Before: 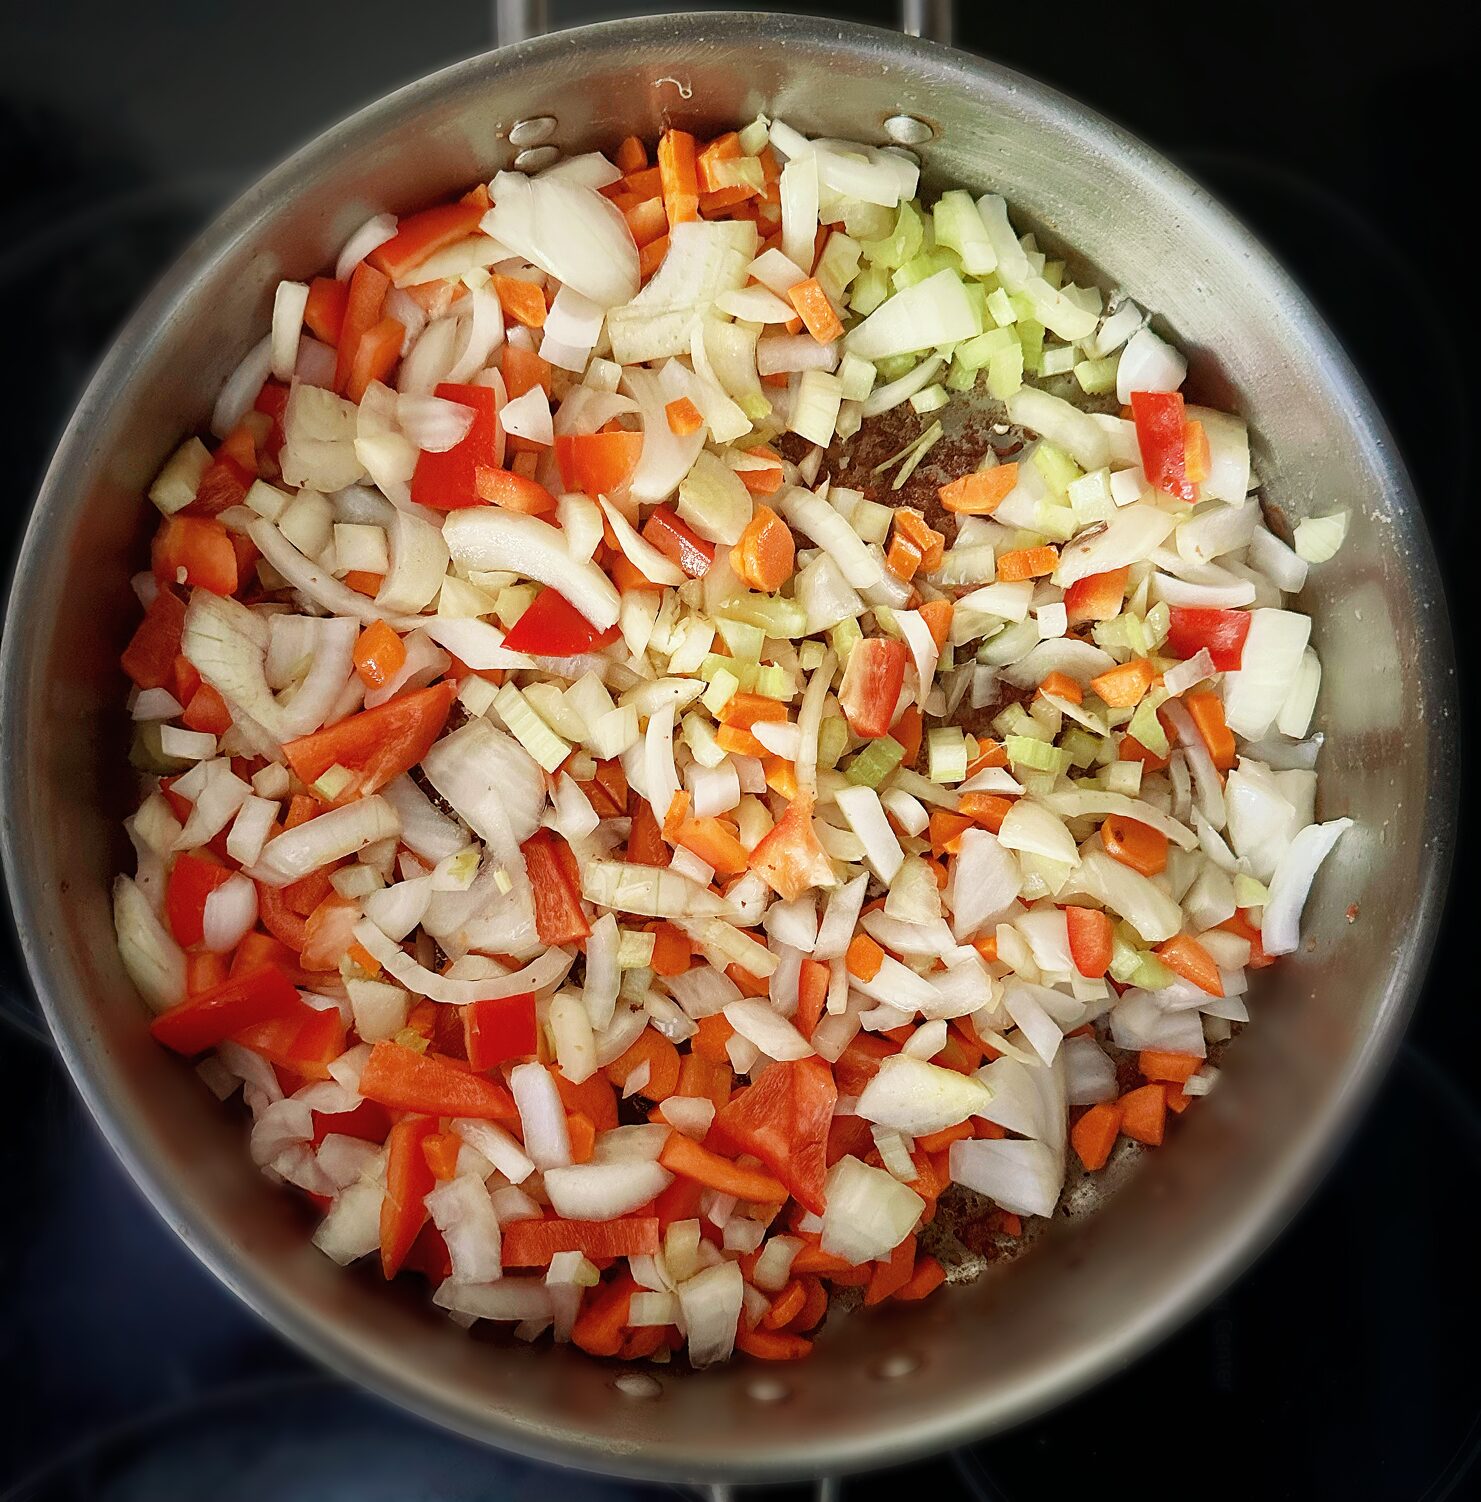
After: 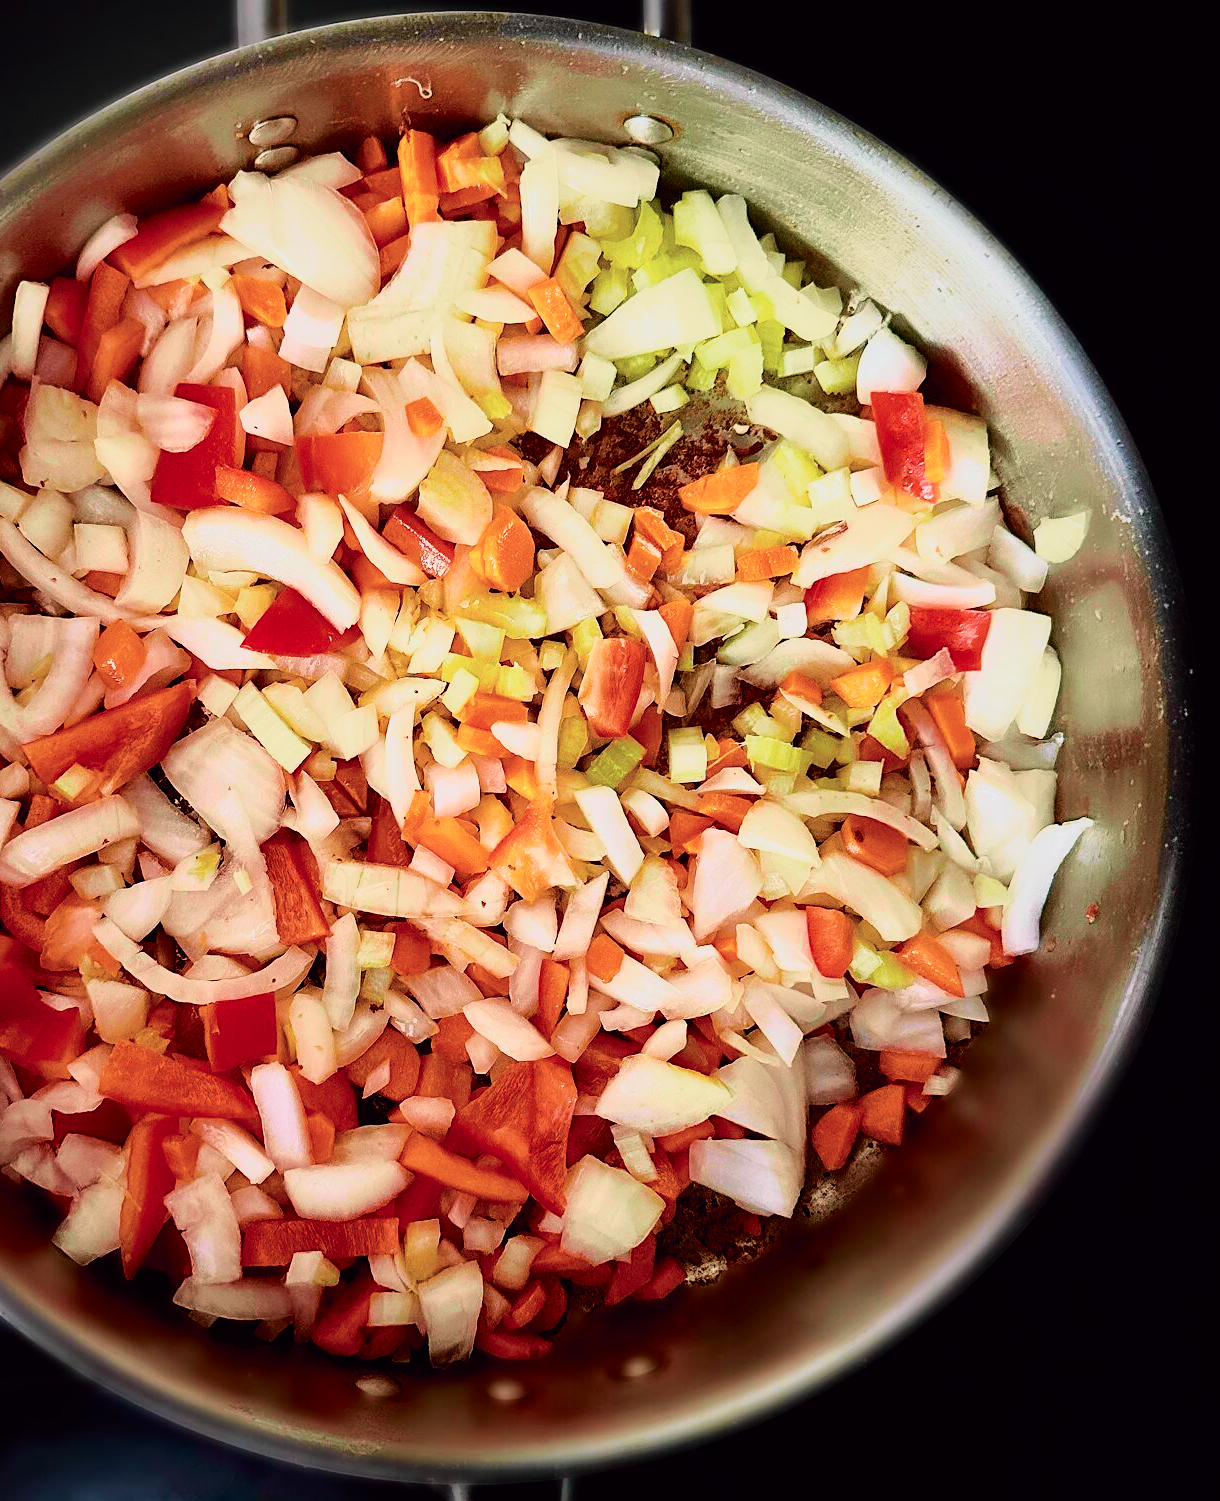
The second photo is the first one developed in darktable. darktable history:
tone curve: curves: ch0 [(0, 0) (0.105, 0.068) (0.195, 0.162) (0.283, 0.283) (0.384, 0.404) (0.485, 0.531) (0.638, 0.681) (0.795, 0.879) (1, 0.977)]; ch1 [(0, 0) (0.161, 0.092) (0.35, 0.33) (0.379, 0.401) (0.456, 0.469) (0.498, 0.506) (0.521, 0.549) (0.58, 0.624) (0.635, 0.671) (1, 1)]; ch2 [(0, 0) (0.371, 0.362) (0.437, 0.437) (0.483, 0.484) (0.53, 0.515) (0.56, 0.58) (0.622, 0.606) (1, 1)], color space Lab, independent channels, preserve colors none
color balance rgb: linear chroma grading › global chroma 9%, perceptual saturation grading › global saturation 36%, perceptual brilliance grading › global brilliance 15%, perceptual brilliance grading › shadows -35%, global vibrance 15%
filmic rgb: black relative exposure -6.98 EV, white relative exposure 5.63 EV, hardness 2.86
crop: left 17.582%, bottom 0.031%
